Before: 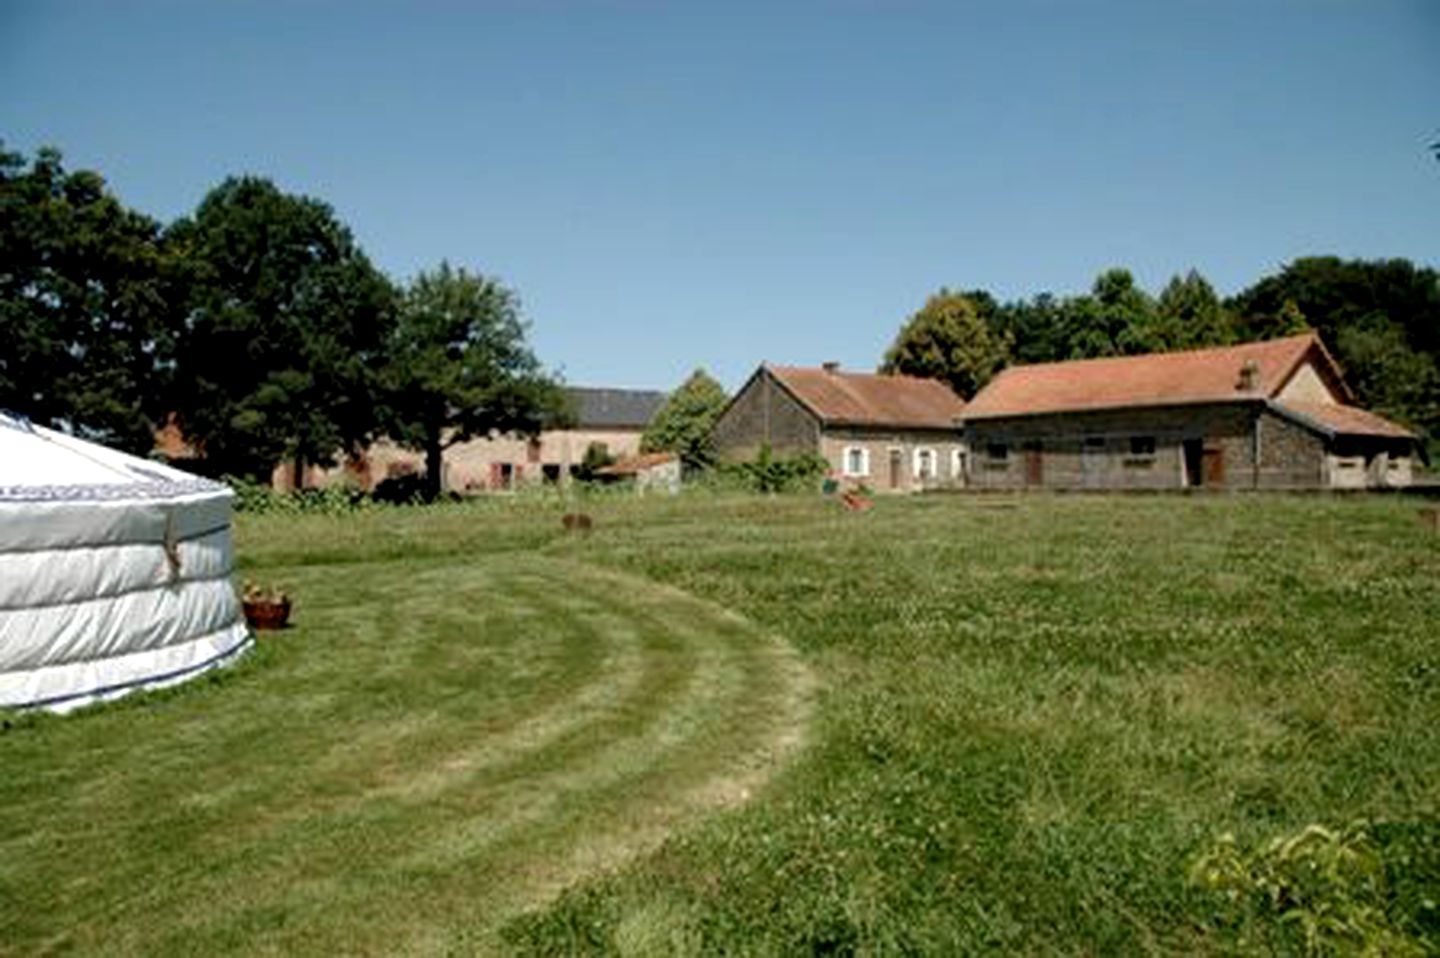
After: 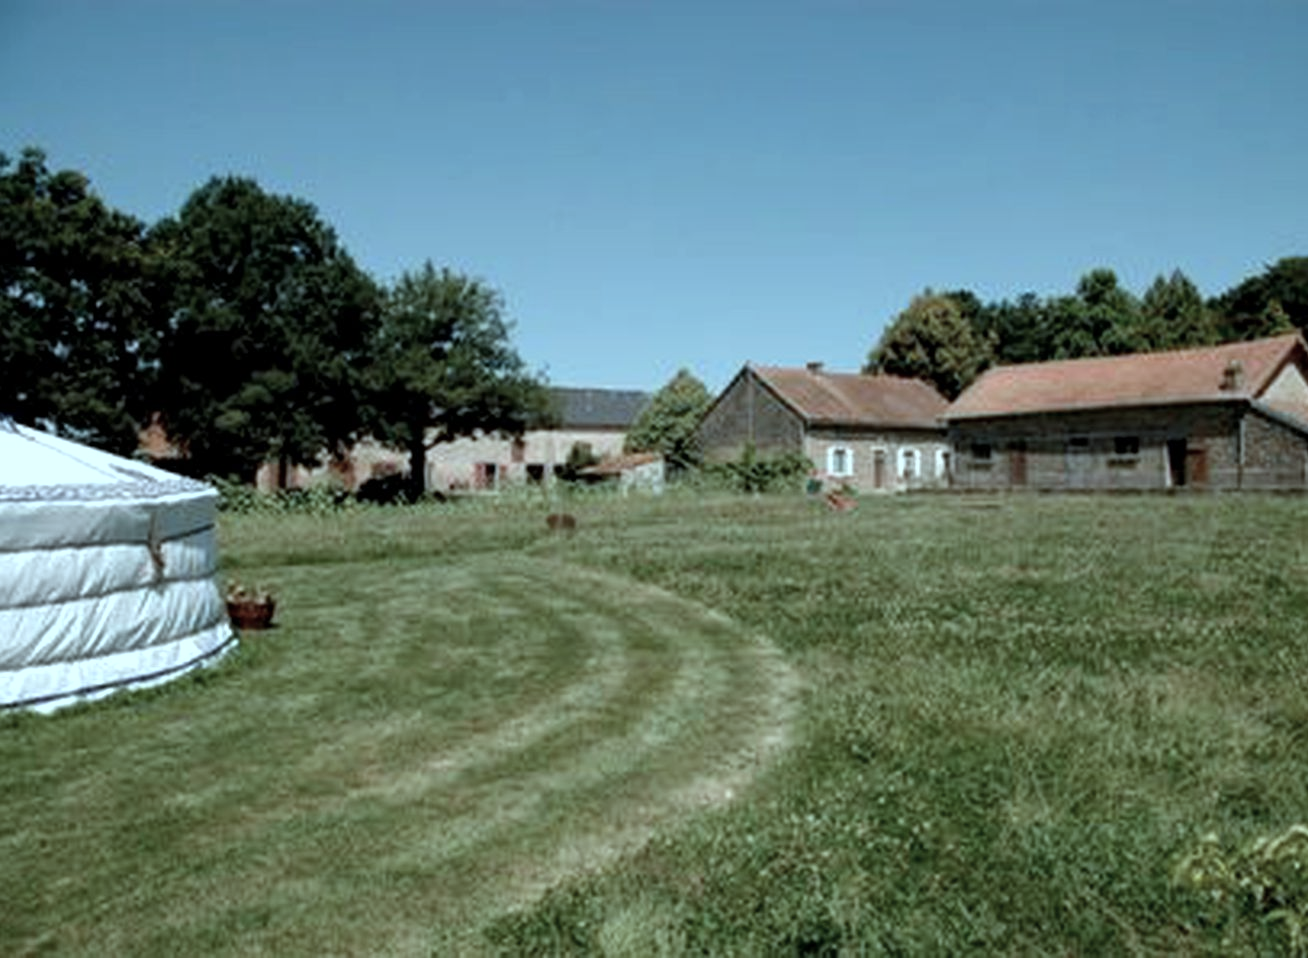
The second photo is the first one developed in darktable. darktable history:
color correction: highlights a* -12.36, highlights b* -17.38, saturation 0.709
crop and rotate: left 1.14%, right 8.016%
